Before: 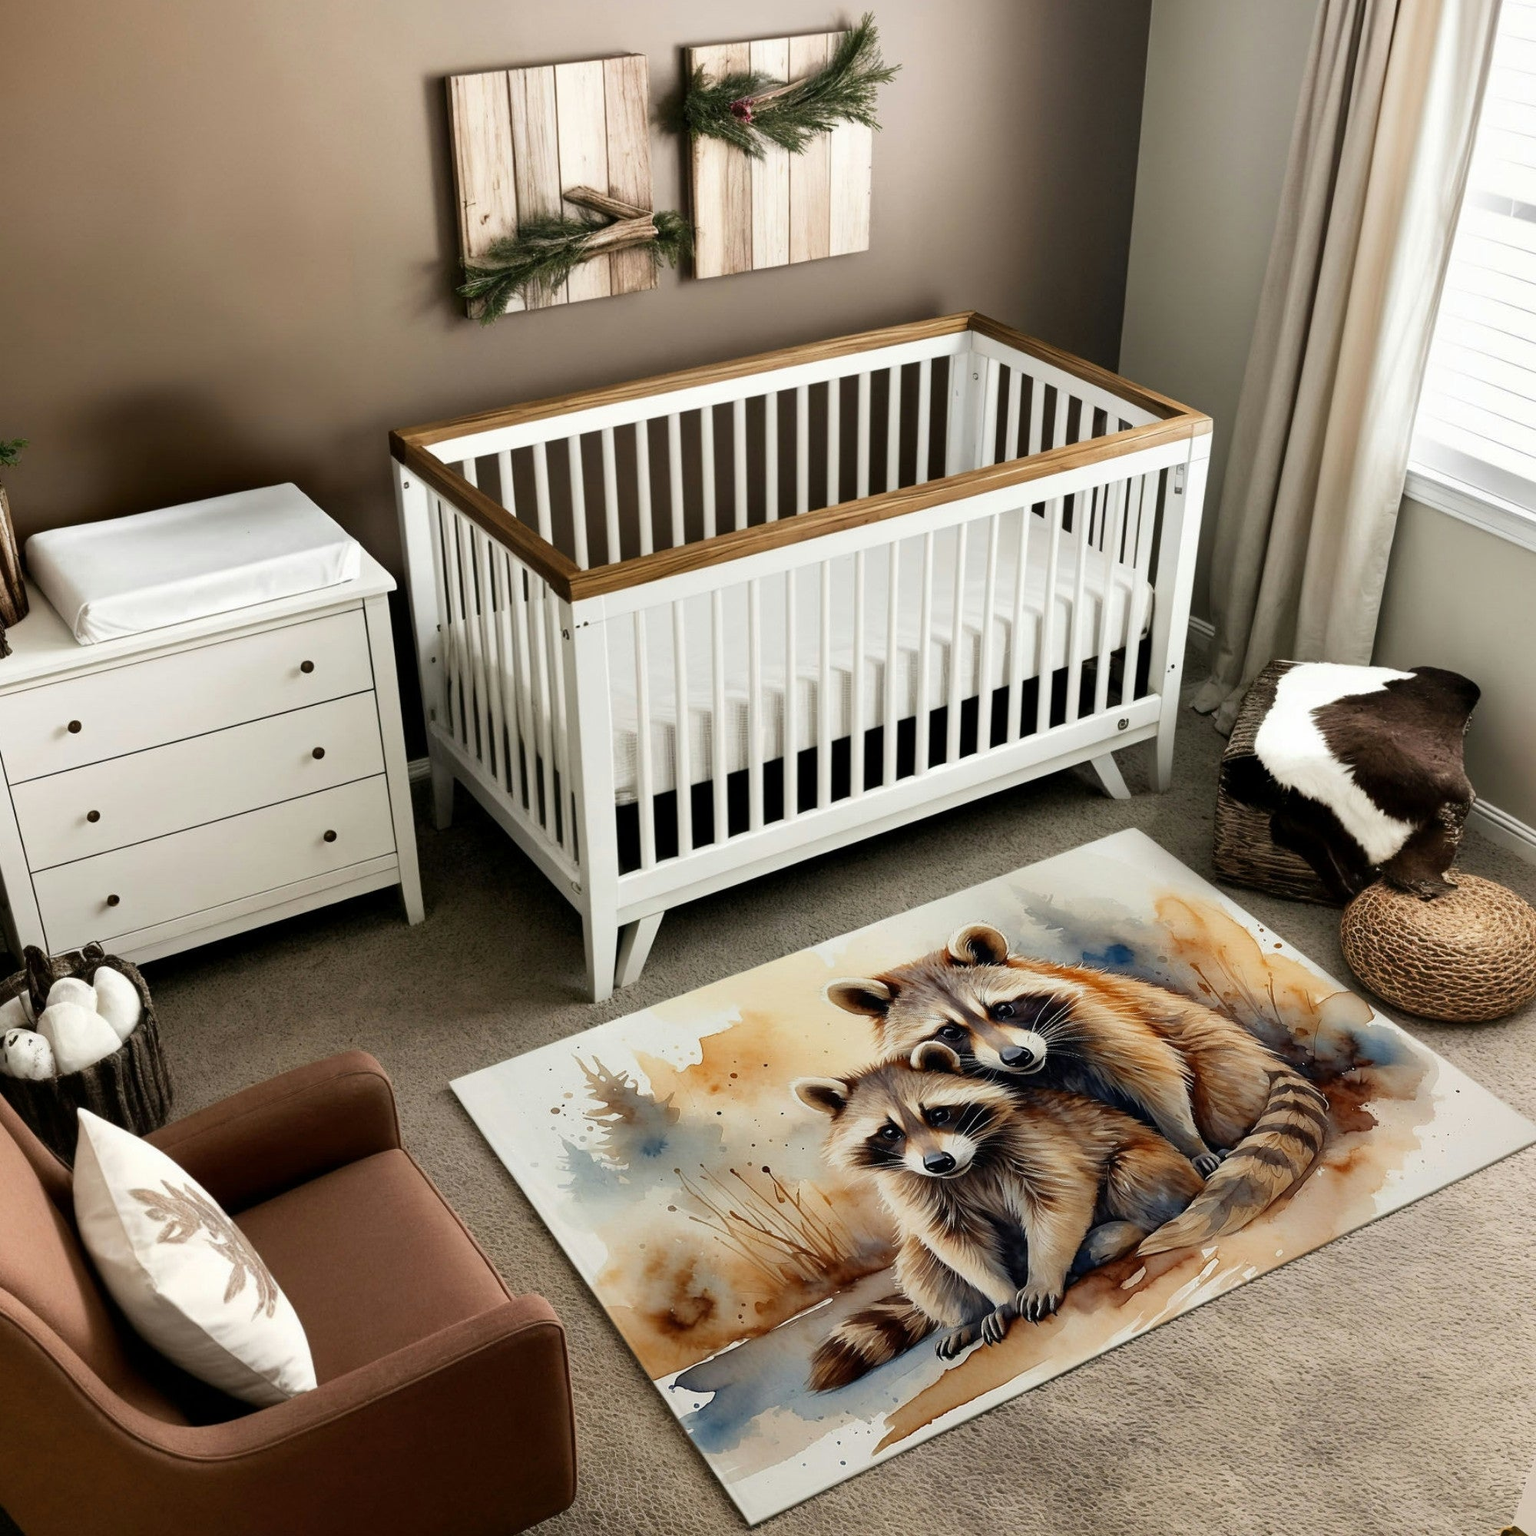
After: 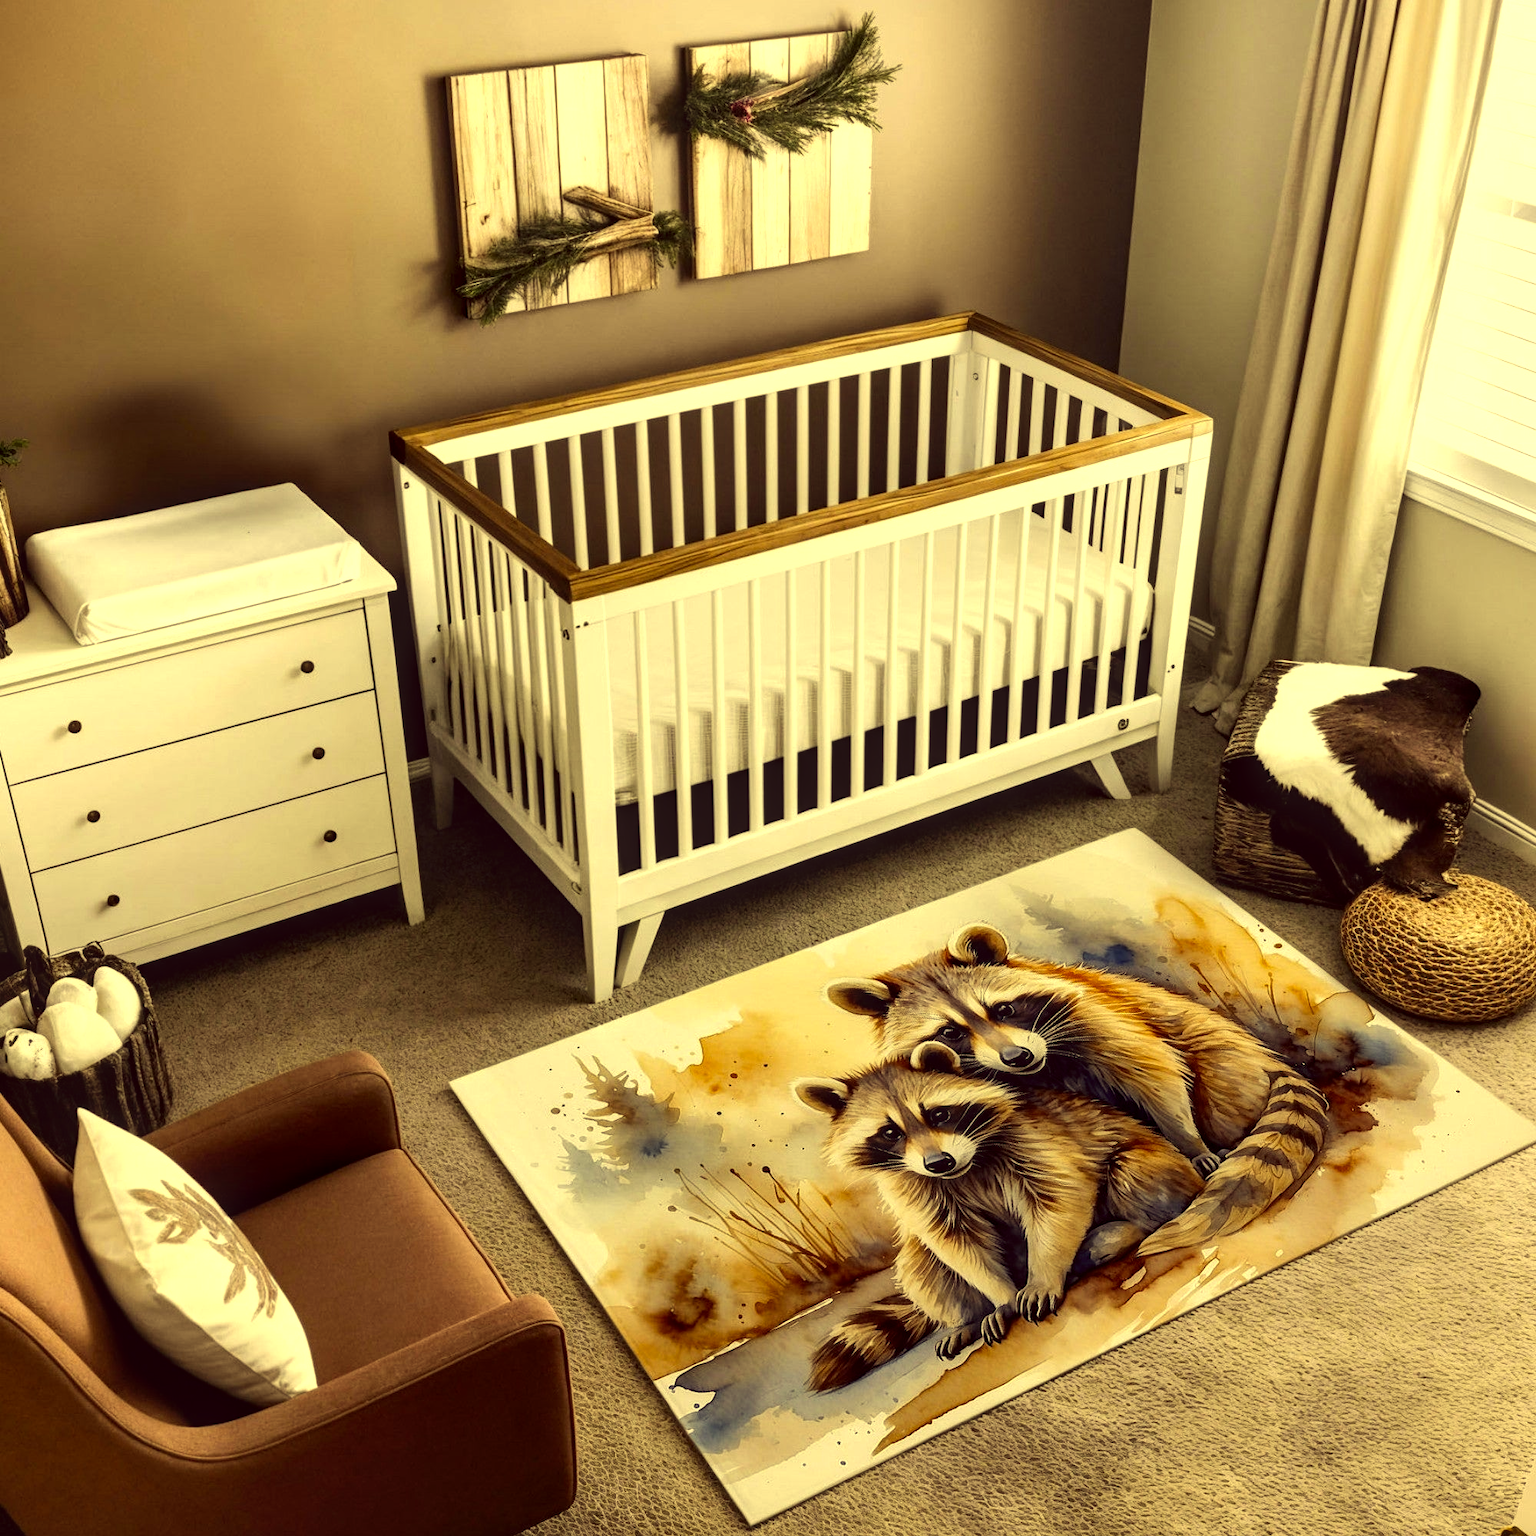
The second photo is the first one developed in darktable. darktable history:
local contrast: on, module defaults
color correction: highlights a* -0.482, highlights b* 40, shadows a* 9.8, shadows b* -0.161
tone equalizer: -8 EV -0.417 EV, -7 EV -0.389 EV, -6 EV -0.333 EV, -5 EV -0.222 EV, -3 EV 0.222 EV, -2 EV 0.333 EV, -1 EV 0.389 EV, +0 EV 0.417 EV, edges refinement/feathering 500, mask exposure compensation -1.57 EV, preserve details no
